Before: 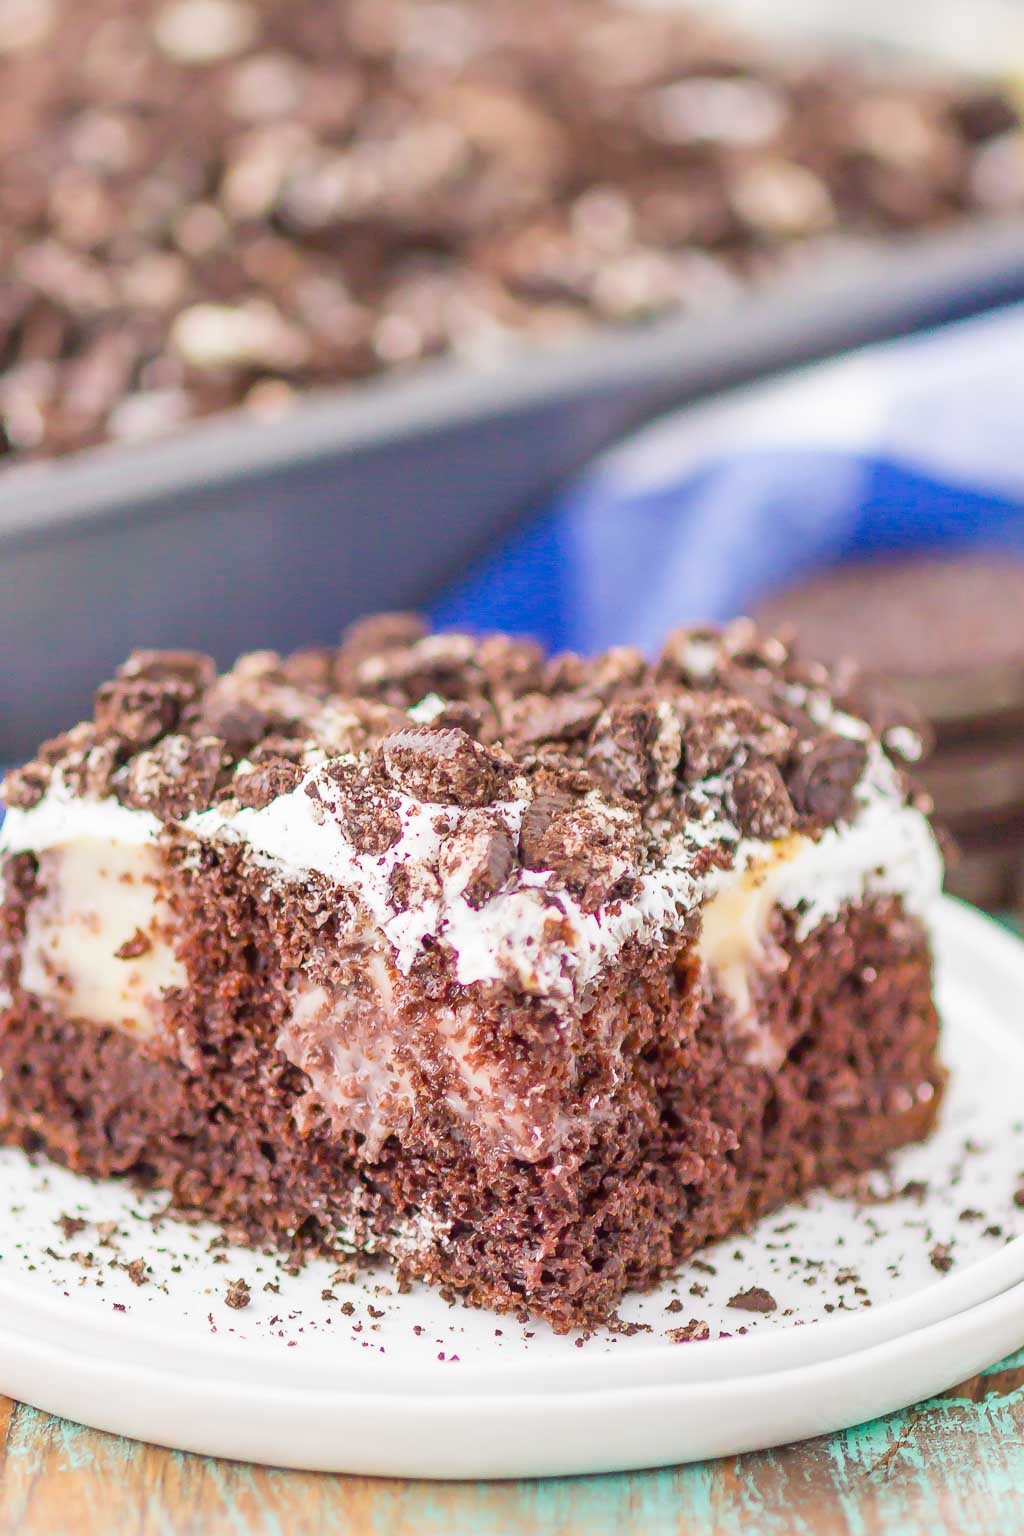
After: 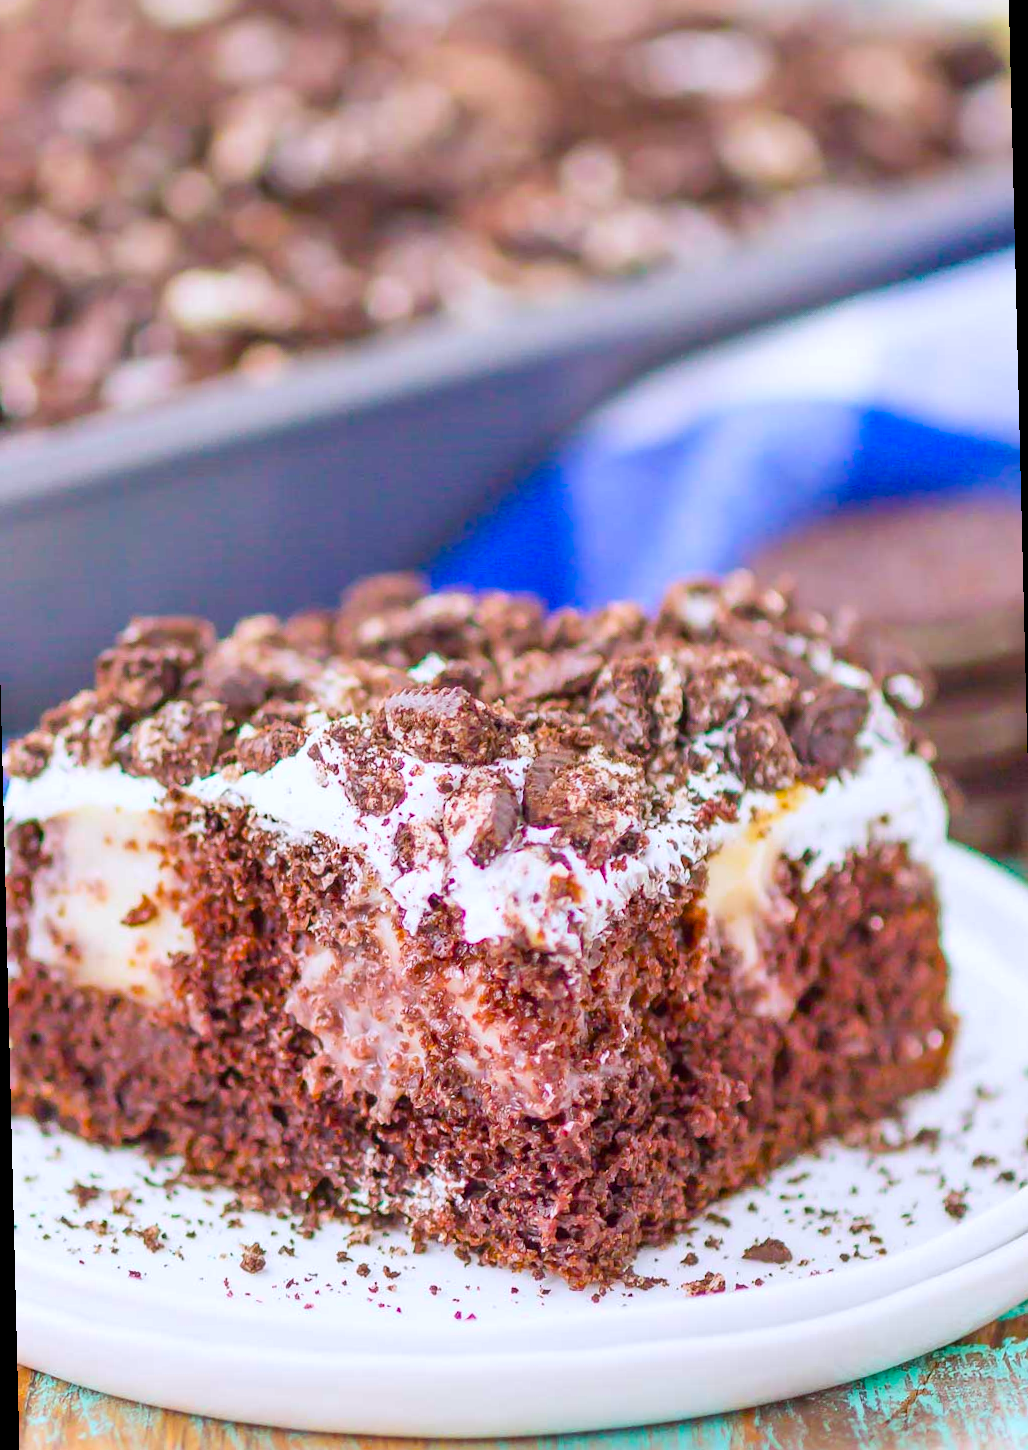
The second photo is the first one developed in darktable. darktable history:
color calibration: illuminant as shot in camera, x 0.358, y 0.373, temperature 4628.91 K
color balance rgb: perceptual saturation grading › global saturation 30%, global vibrance 20%
rotate and perspective: rotation -1.42°, crop left 0.016, crop right 0.984, crop top 0.035, crop bottom 0.965
